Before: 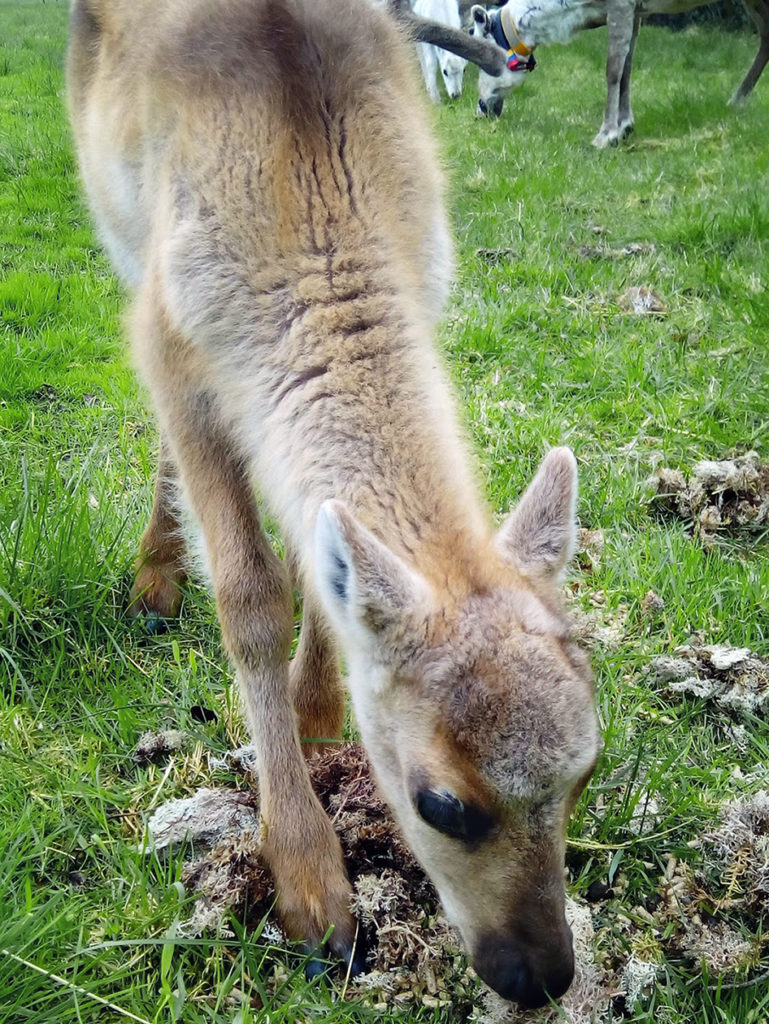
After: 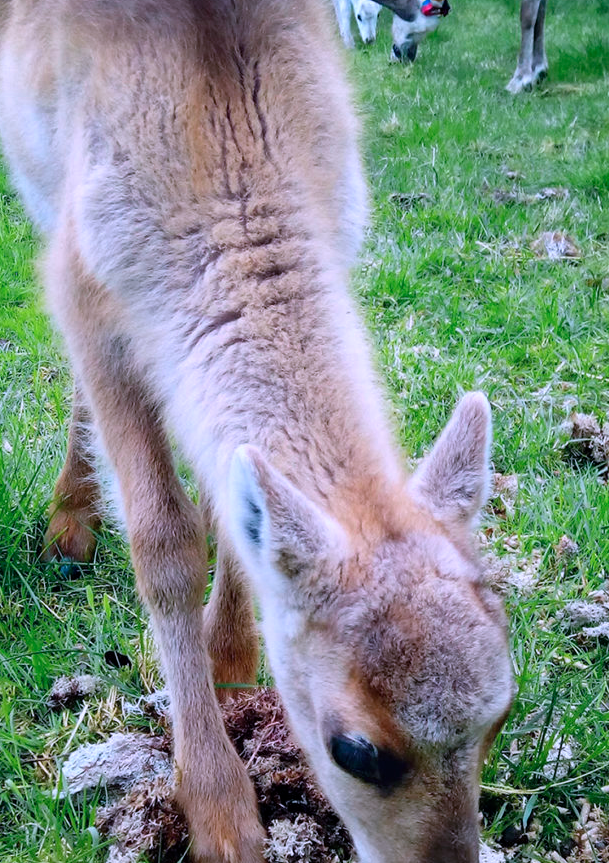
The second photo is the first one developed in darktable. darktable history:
color correction: highlights a* 15.46, highlights b* -20.56
white balance: red 0.925, blue 1.046
crop: left 11.225%, top 5.381%, right 9.565%, bottom 10.314%
